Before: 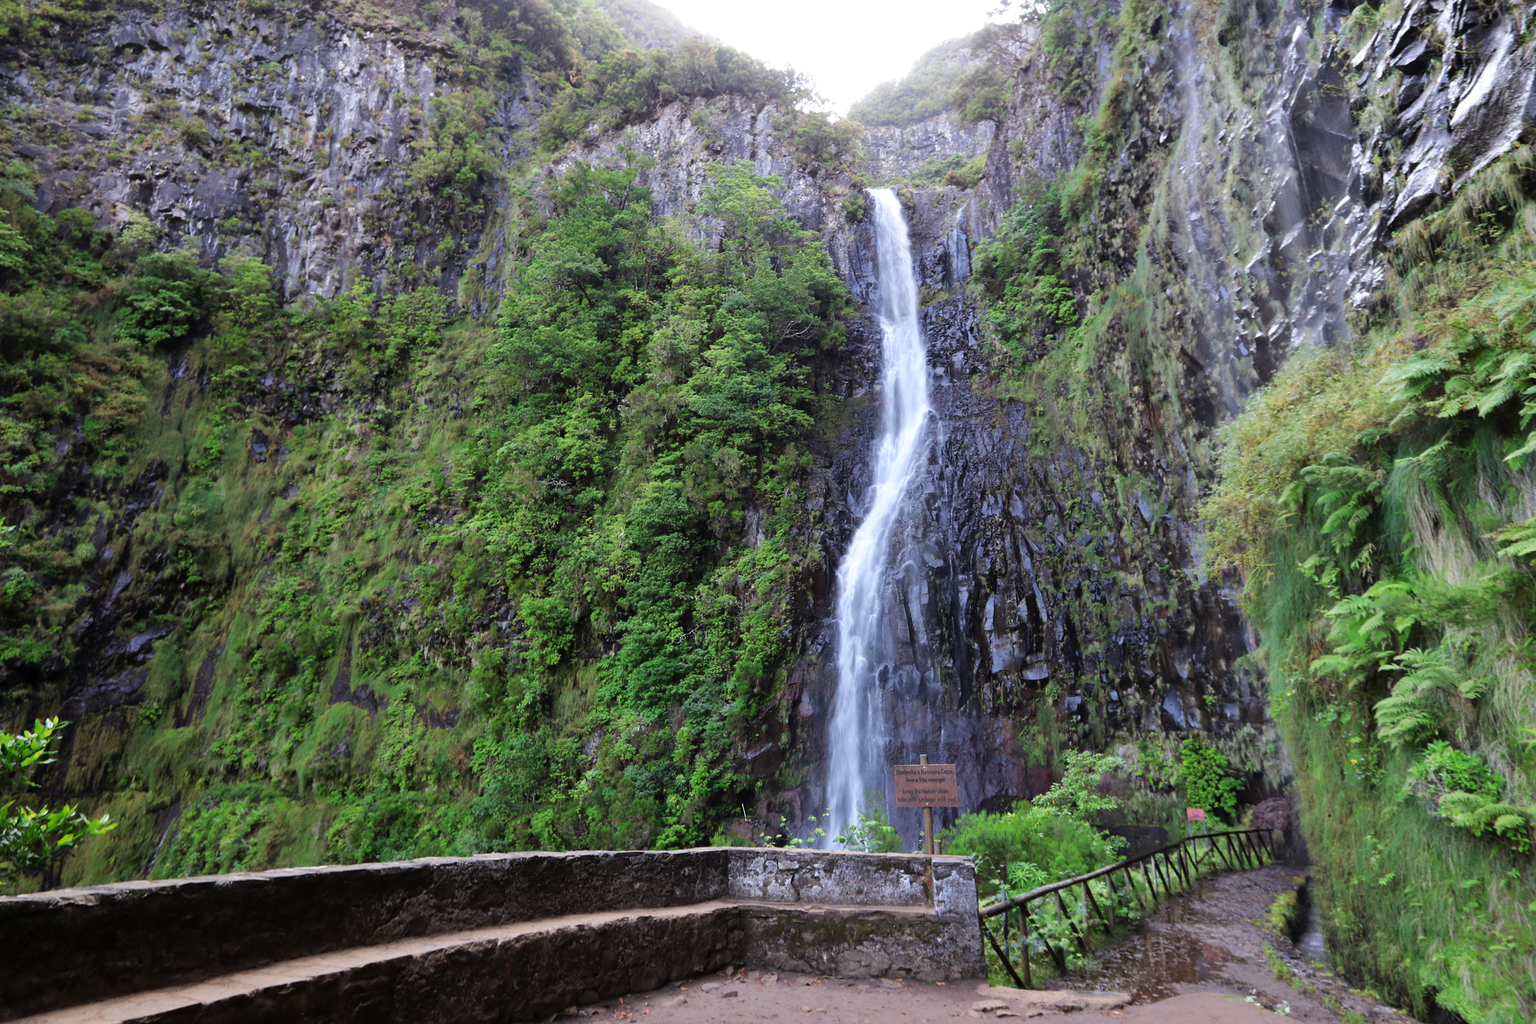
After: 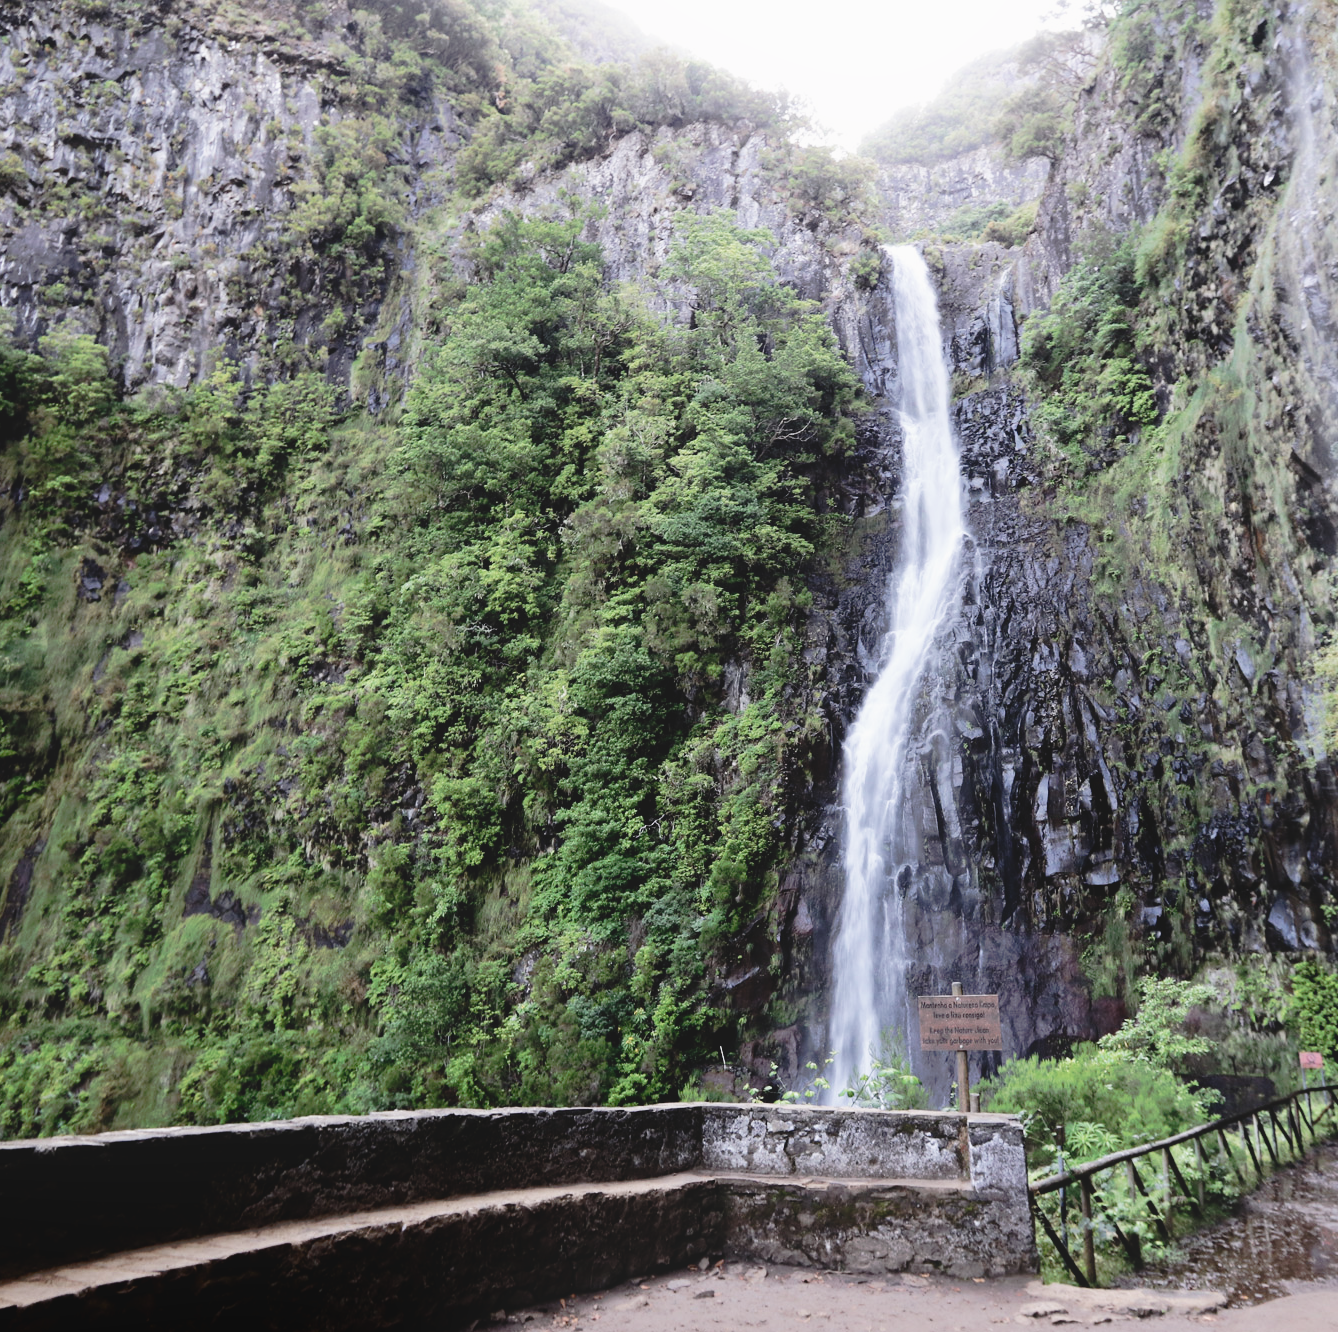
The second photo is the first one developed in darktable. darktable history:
color balance rgb: power › hue 329.16°, highlights gain › chroma 0.213%, highlights gain › hue 331.28°, global offset › luminance -0.506%, perceptual saturation grading › global saturation 0.863%, perceptual brilliance grading › highlights 18.204%, perceptual brilliance grading › mid-tones 32.525%, perceptual brilliance grading › shadows -31.199%, global vibrance 20%
shadows and highlights: shadows -69.31, highlights 34.78, soften with gaussian
crop and rotate: left 12.313%, right 20.771%
tone curve: curves: ch0 [(0, 0.029) (0.168, 0.142) (0.359, 0.44) (0.469, 0.544) (0.634, 0.722) (0.858, 0.903) (1, 0.968)]; ch1 [(0, 0) (0.437, 0.453) (0.472, 0.47) (0.502, 0.502) (0.54, 0.534) (0.57, 0.592) (0.618, 0.66) (0.699, 0.749) (0.859, 0.899) (1, 1)]; ch2 [(0, 0) (0.33, 0.301) (0.421, 0.443) (0.476, 0.498) (0.505, 0.503) (0.547, 0.557) (0.586, 0.634) (0.608, 0.676) (1, 1)], preserve colors none
base curve: curves: ch0 [(0, 0) (0.989, 0.992)], preserve colors none
contrast brightness saturation: contrast -0.241, saturation -0.446
